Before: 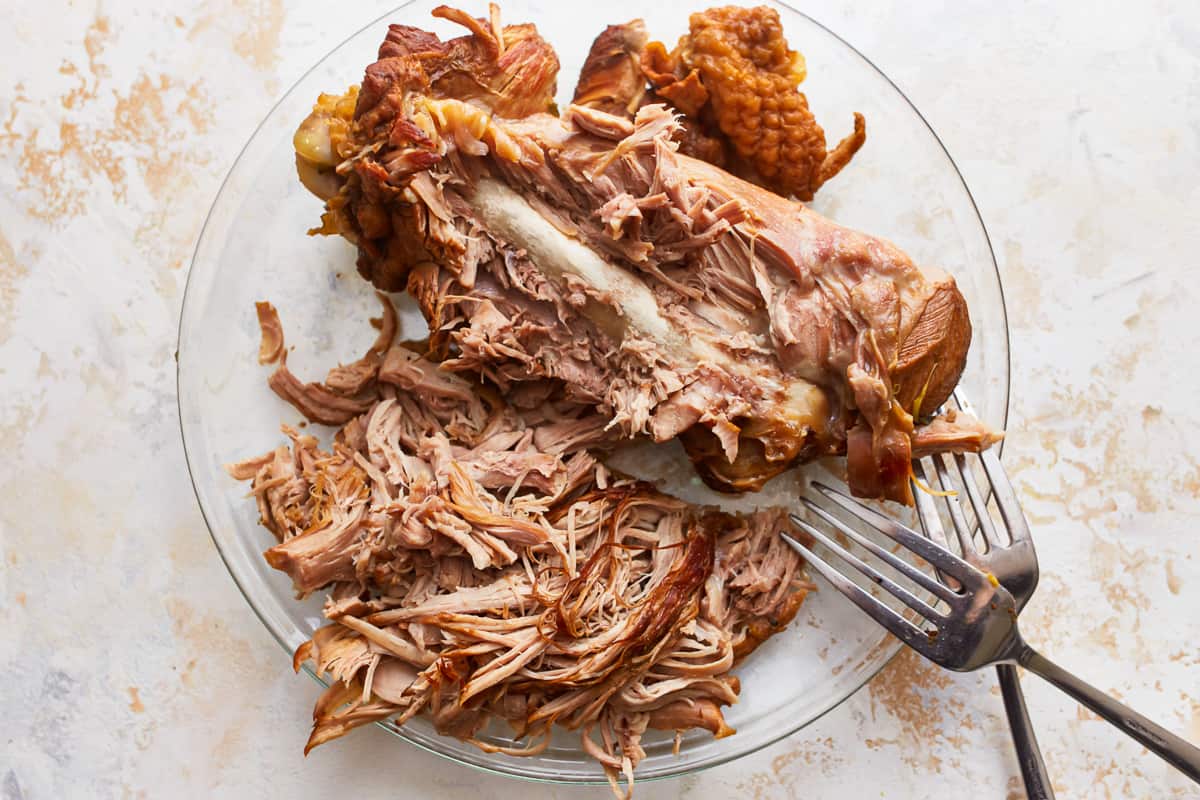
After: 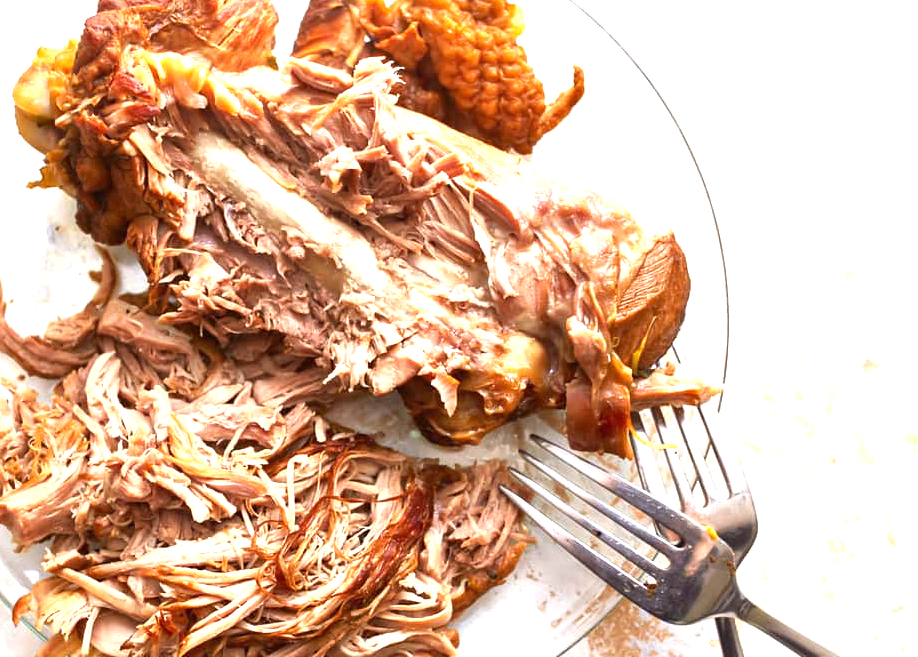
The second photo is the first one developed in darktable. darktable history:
crop: left 23.468%, top 5.905%, bottom 11.859%
exposure: black level correction 0, exposure 1.1 EV, compensate highlight preservation false
